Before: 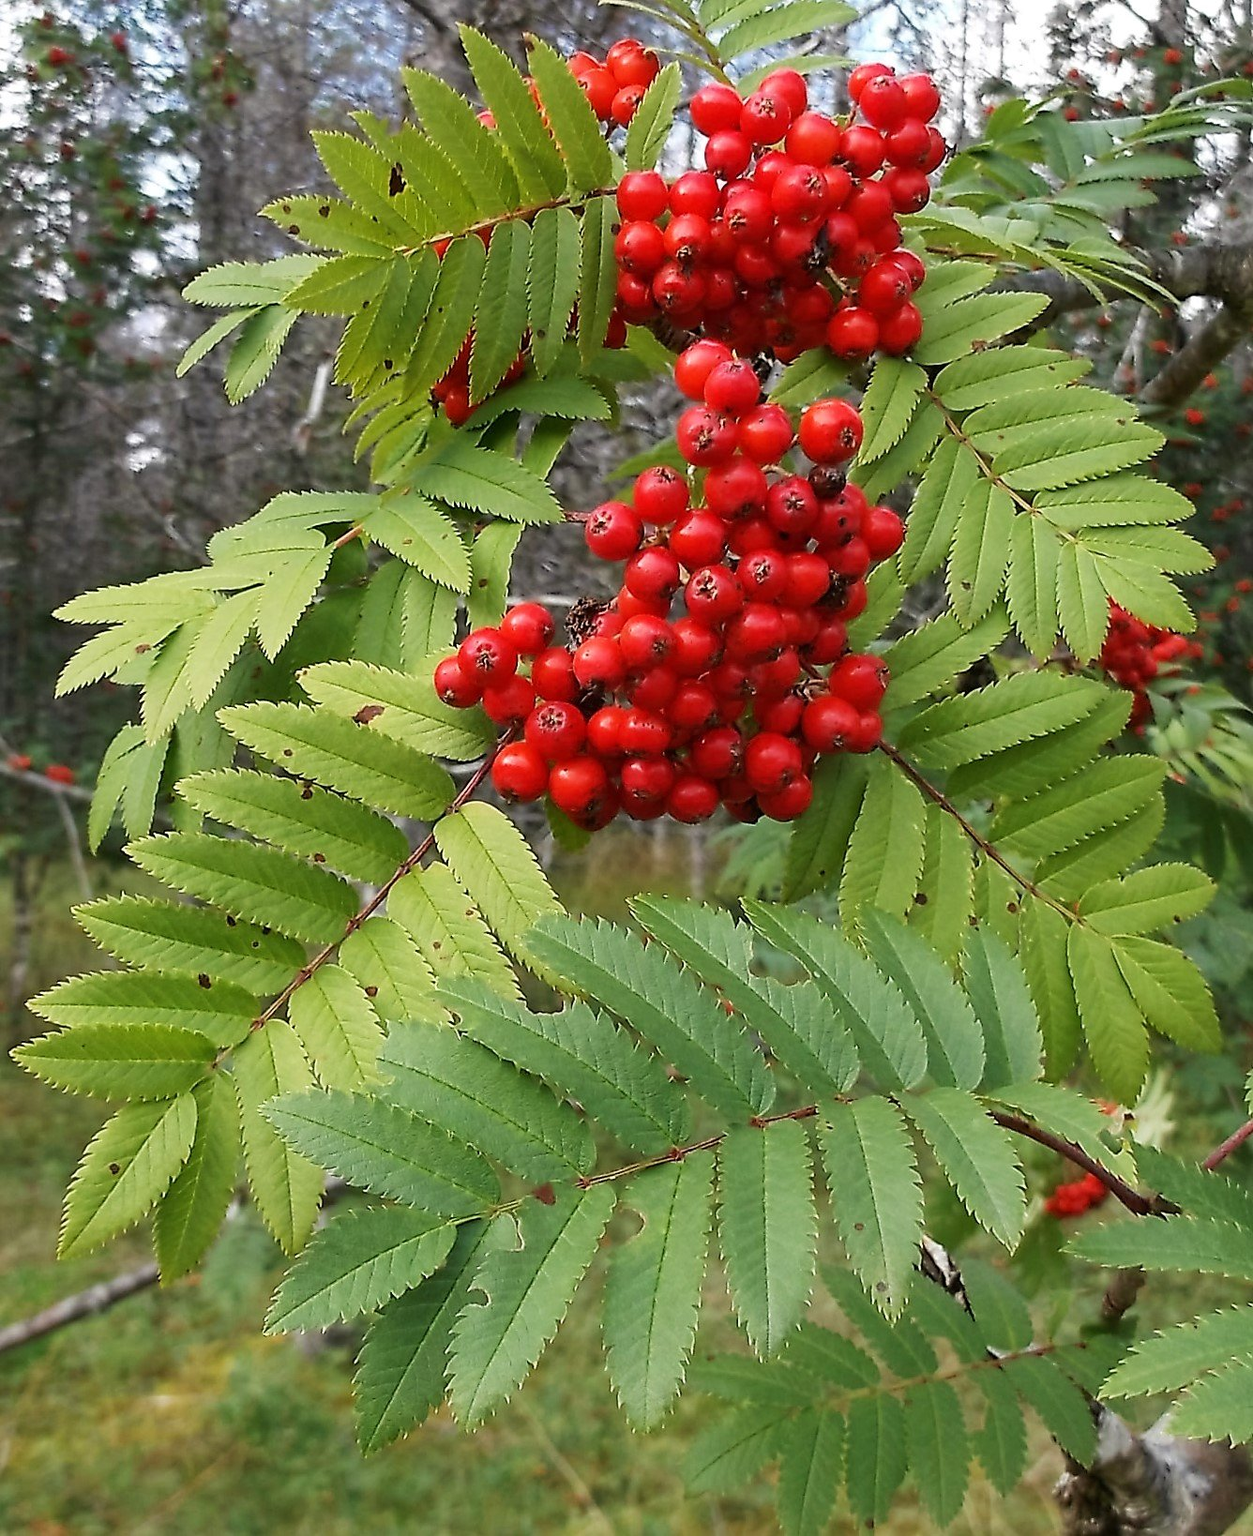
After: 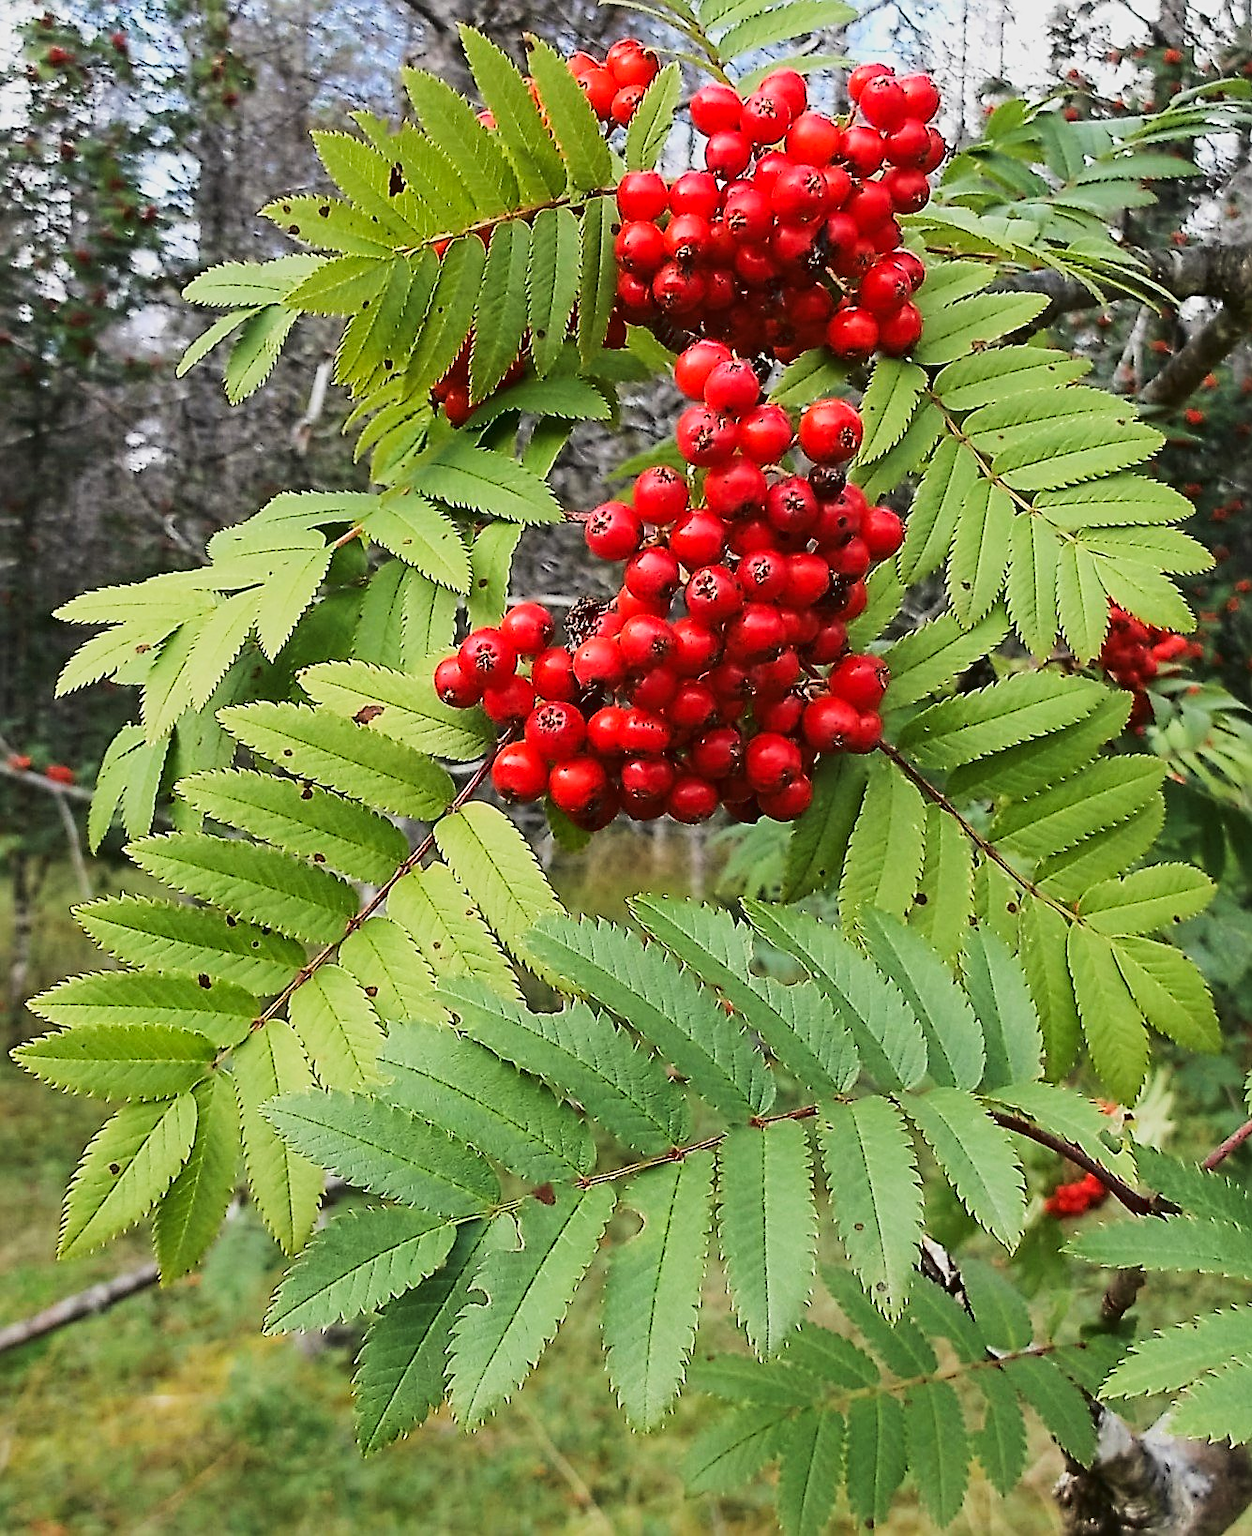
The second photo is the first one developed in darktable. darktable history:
exposure: exposure -0.143 EV, compensate highlight preservation false
sharpen: radius 2.534, amount 0.62
tone curve: curves: ch0 [(0, 0.03) (0.113, 0.087) (0.207, 0.184) (0.515, 0.612) (0.712, 0.793) (1, 0.946)]; ch1 [(0, 0) (0.172, 0.123) (0.317, 0.279) (0.407, 0.401) (0.476, 0.482) (0.505, 0.499) (0.534, 0.534) (0.632, 0.645) (0.726, 0.745) (1, 1)]; ch2 [(0, 0) (0.411, 0.424) (0.505, 0.505) (0.521, 0.524) (0.541, 0.569) (0.65, 0.699) (1, 1)], color space Lab, linked channels, preserve colors none
